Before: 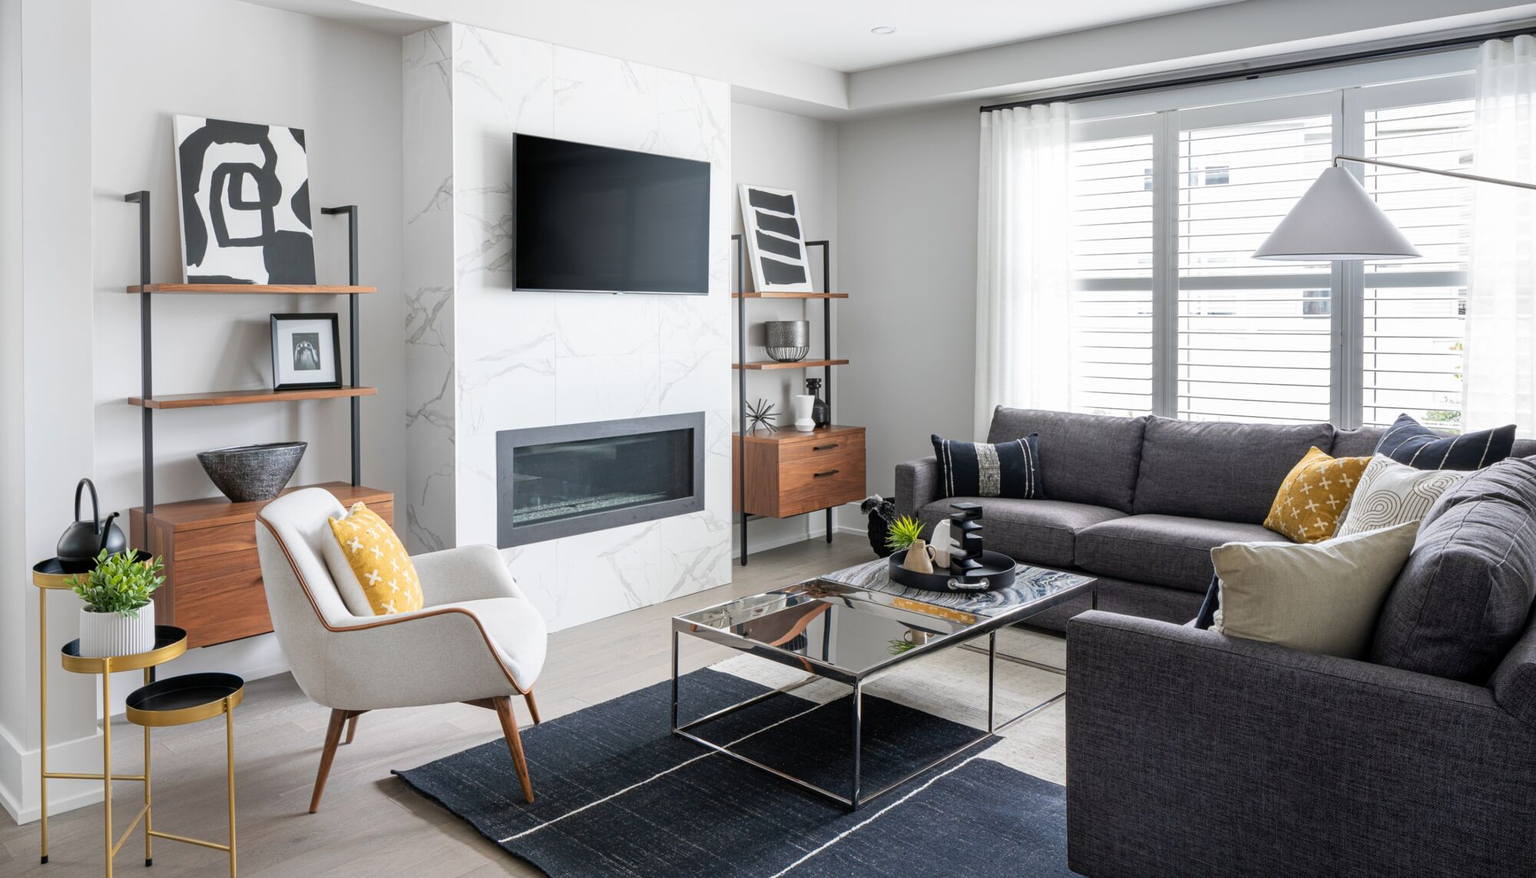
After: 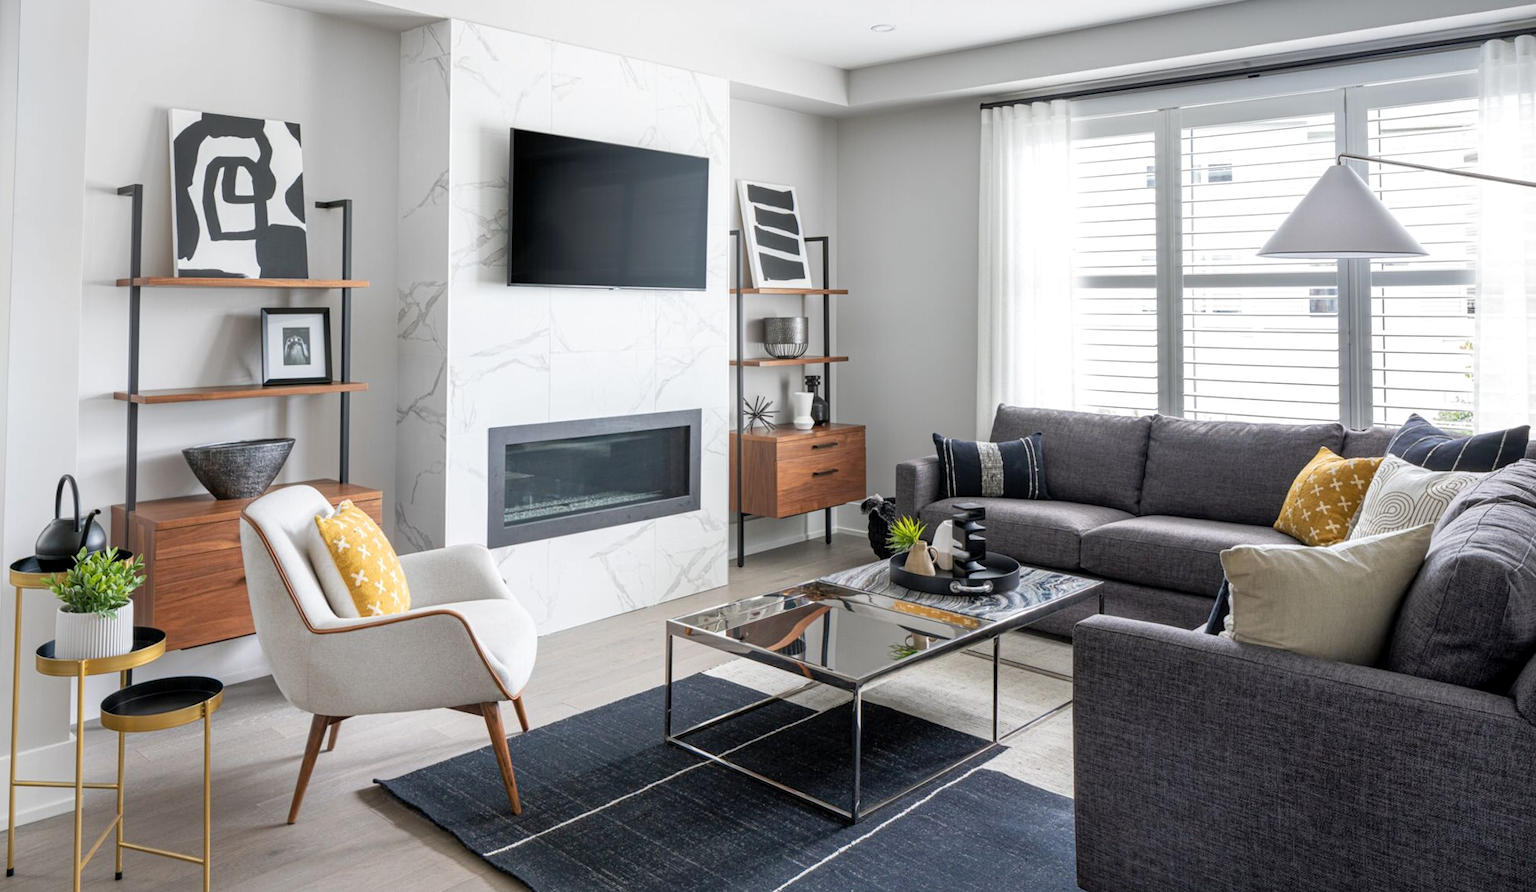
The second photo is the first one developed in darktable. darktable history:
local contrast: highlights 100%, shadows 100%, detail 120%, midtone range 0.2
shadows and highlights: shadows 43.06, highlights 6.94
rotate and perspective: rotation 0.226°, lens shift (vertical) -0.042, crop left 0.023, crop right 0.982, crop top 0.006, crop bottom 0.994
